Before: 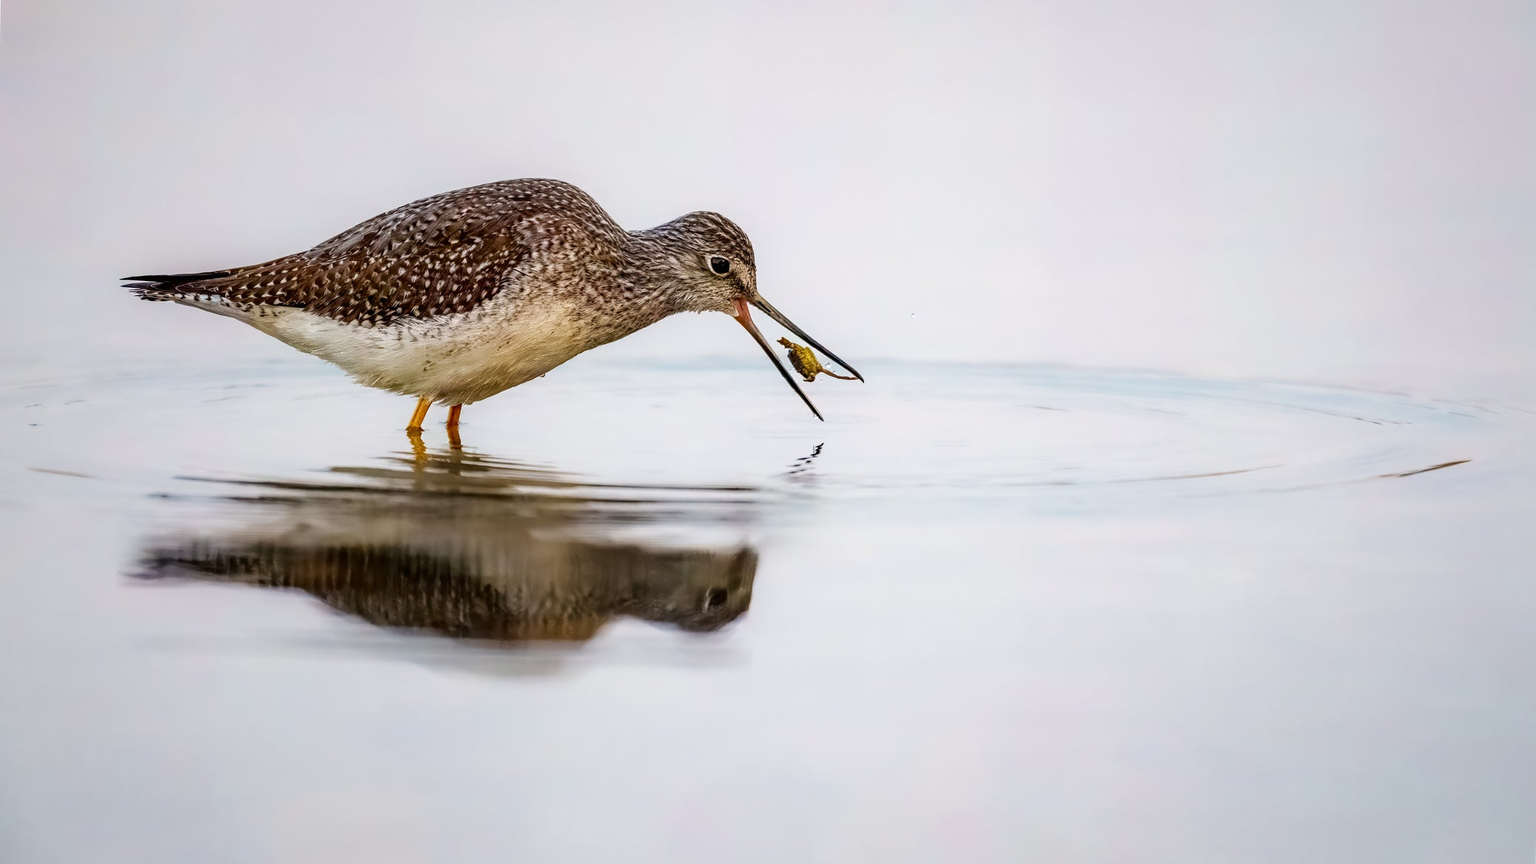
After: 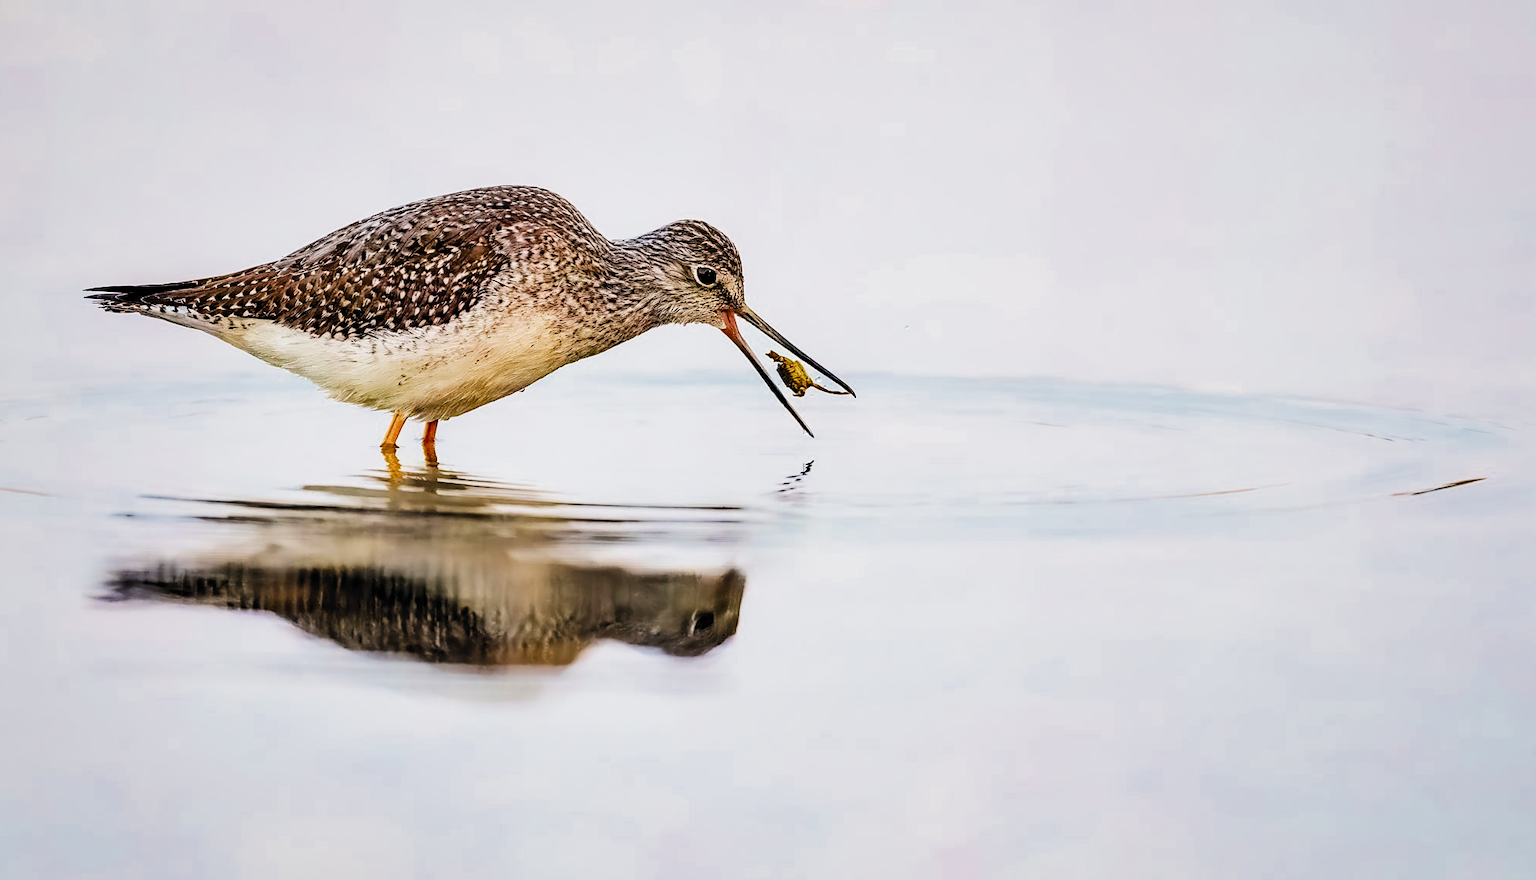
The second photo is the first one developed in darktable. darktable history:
filmic rgb: black relative exposure -5.08 EV, white relative exposure 3.98 EV, hardness 2.89, contrast 1.299, highlights saturation mix -29.05%, preserve chrominance max RGB, color science v6 (2022), contrast in shadows safe, contrast in highlights safe
crop and rotate: left 2.64%, right 1.022%, bottom 1.873%
sharpen: radius 1.434, amount 0.393, threshold 1.249
exposure: black level correction 0, exposure 1.199 EV, compensate highlight preservation false
shadows and highlights: soften with gaussian
